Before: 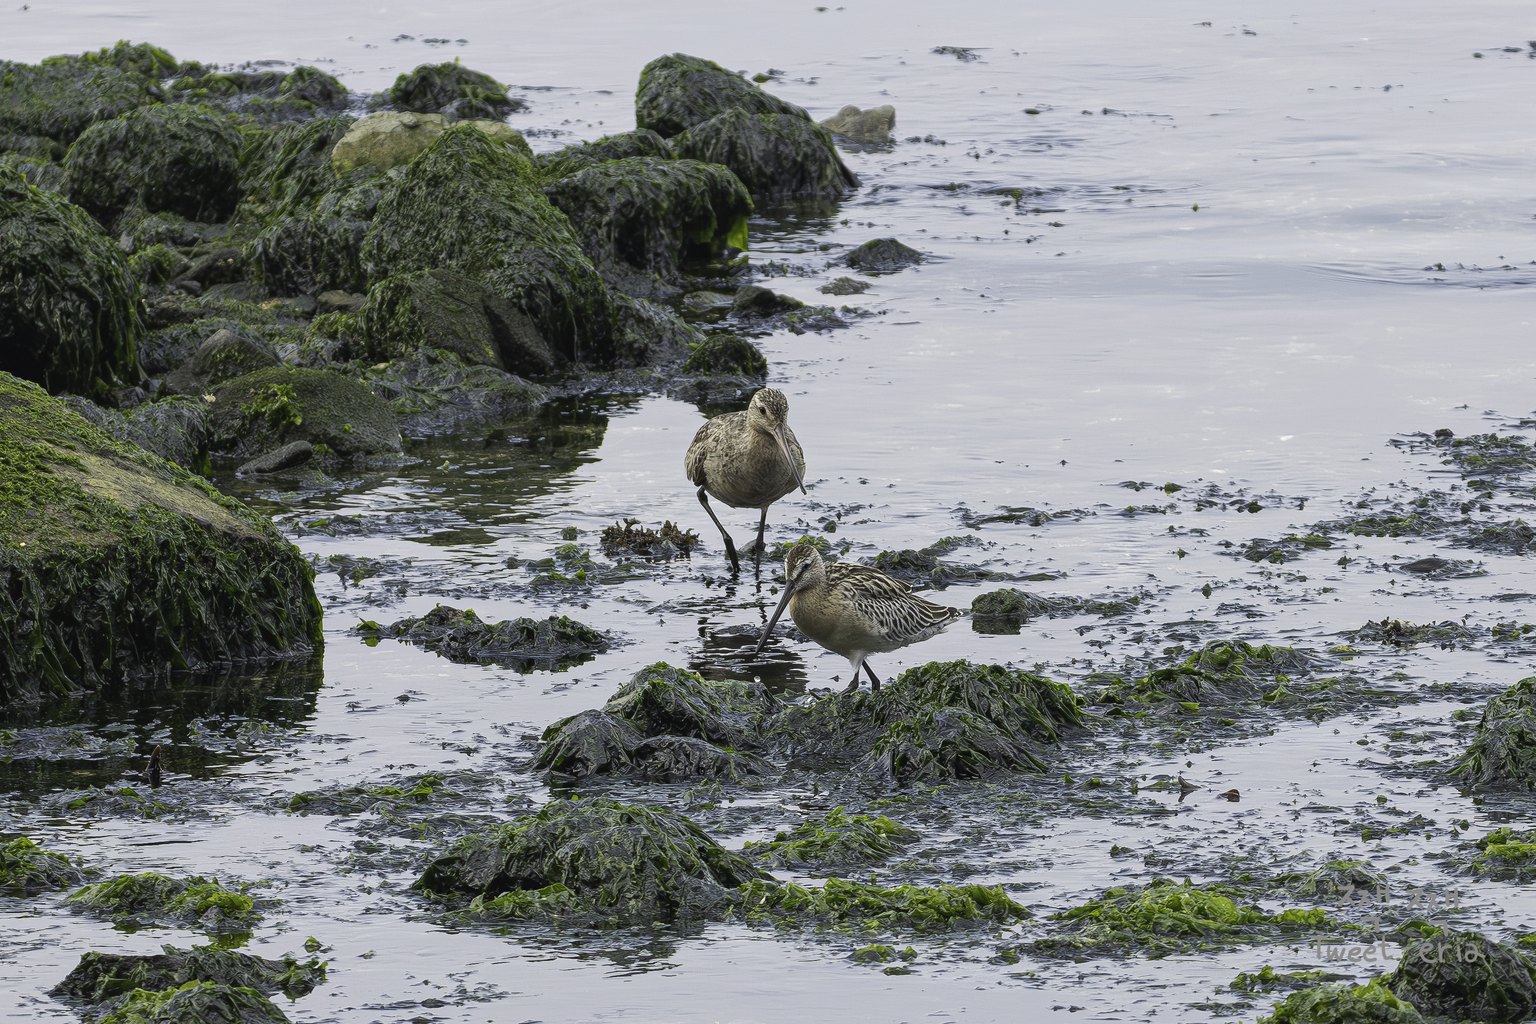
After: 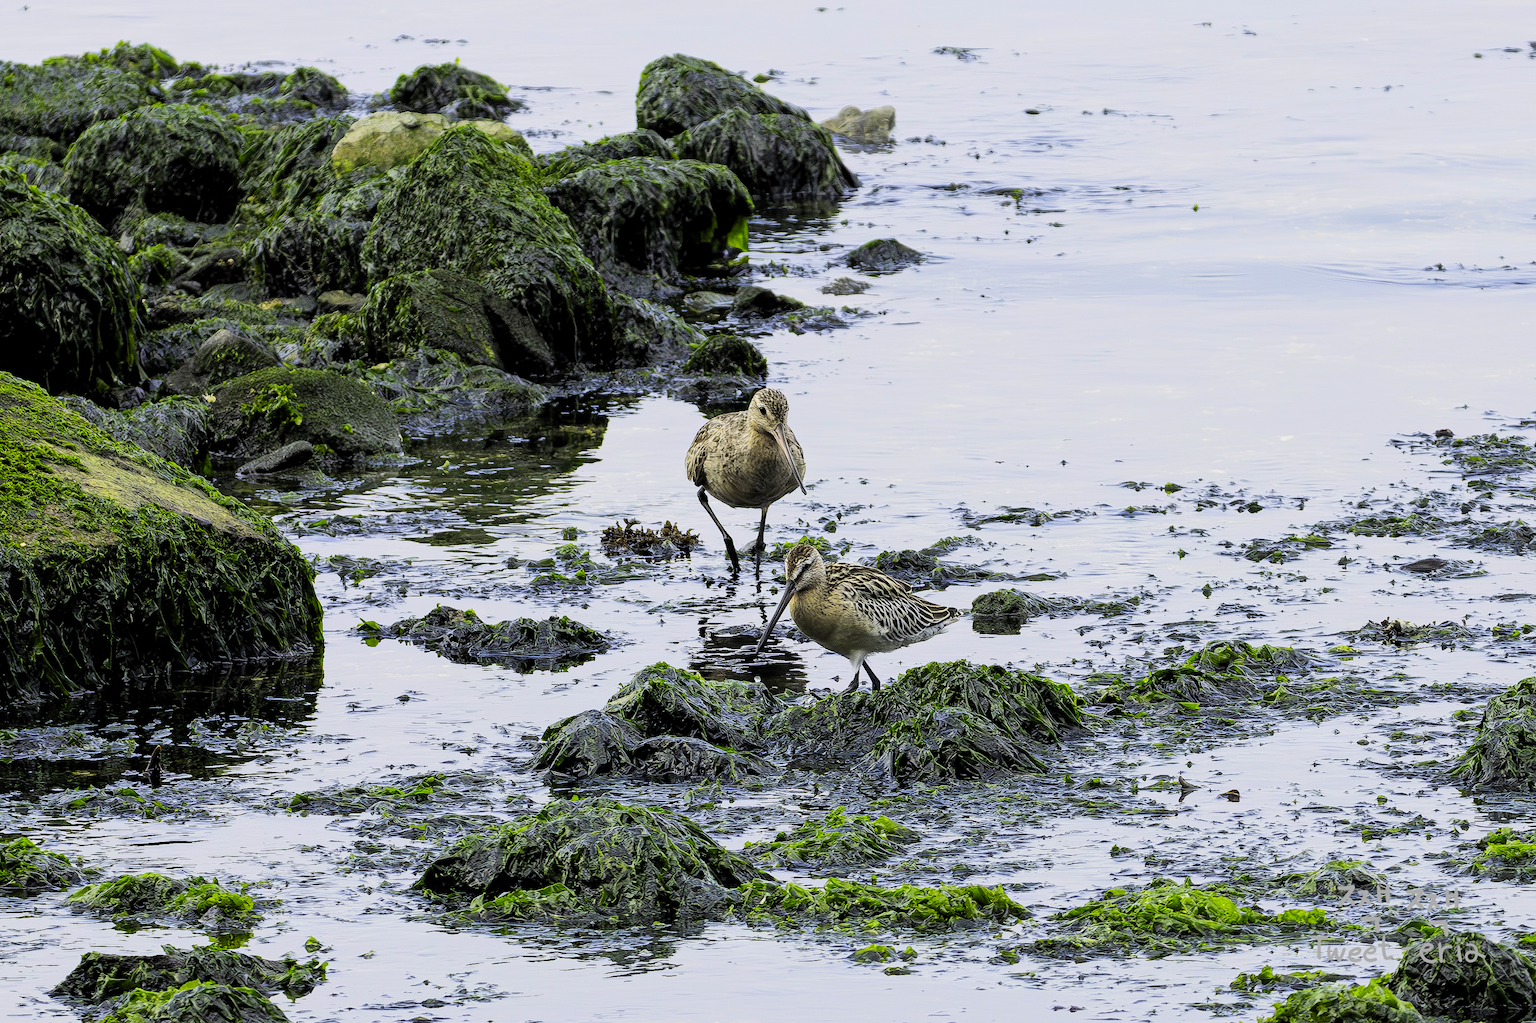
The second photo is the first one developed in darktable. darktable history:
contrast brightness saturation: contrast 0.2, brightness 0.2, saturation 0.8
levels: levels [0.031, 0.5, 0.969]
filmic rgb: black relative exposure -9.22 EV, white relative exposure 6.77 EV, hardness 3.07, contrast 1.05
